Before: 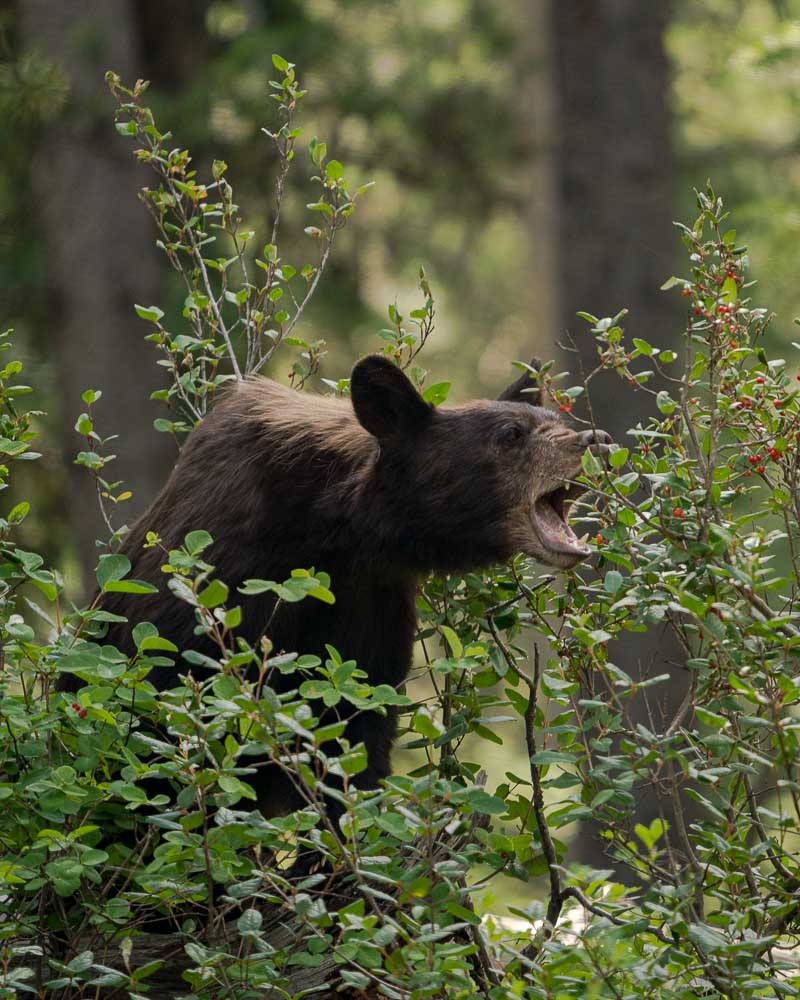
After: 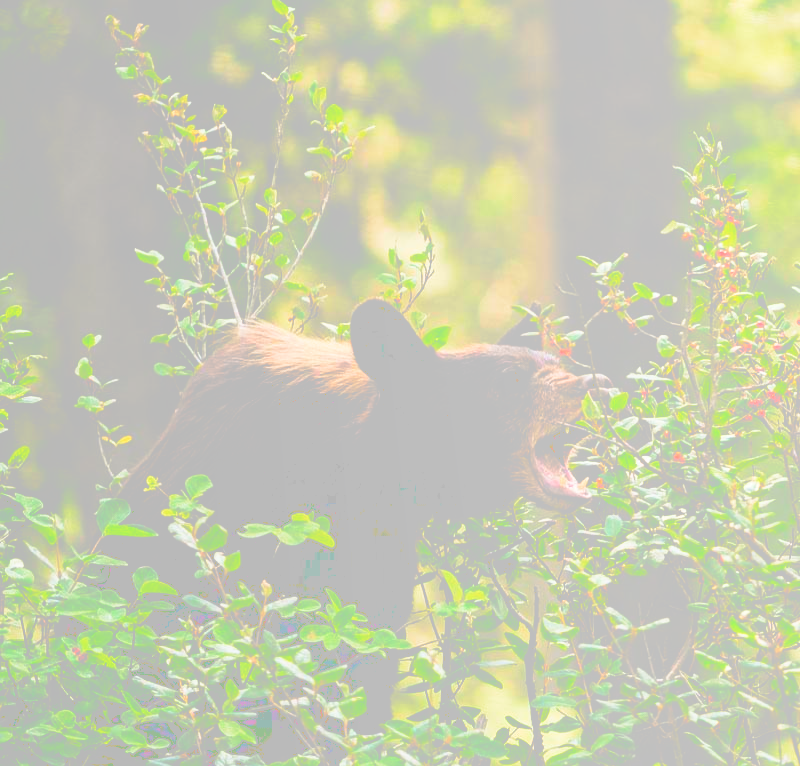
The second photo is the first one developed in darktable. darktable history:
tone curve: curves: ch0 [(0, 0) (0.003, 0.235) (0.011, 0.235) (0.025, 0.235) (0.044, 0.235) (0.069, 0.235) (0.1, 0.237) (0.136, 0.239) (0.177, 0.243) (0.224, 0.256) (0.277, 0.287) (0.335, 0.329) (0.399, 0.391) (0.468, 0.476) (0.543, 0.574) (0.623, 0.683) (0.709, 0.778) (0.801, 0.869) (0.898, 0.924) (1, 1)], preserve colors none
bloom: size 85%, threshold 5%, strength 85%
filmic rgb: white relative exposure 2.45 EV, hardness 6.33
crop: top 5.667%, bottom 17.637%
